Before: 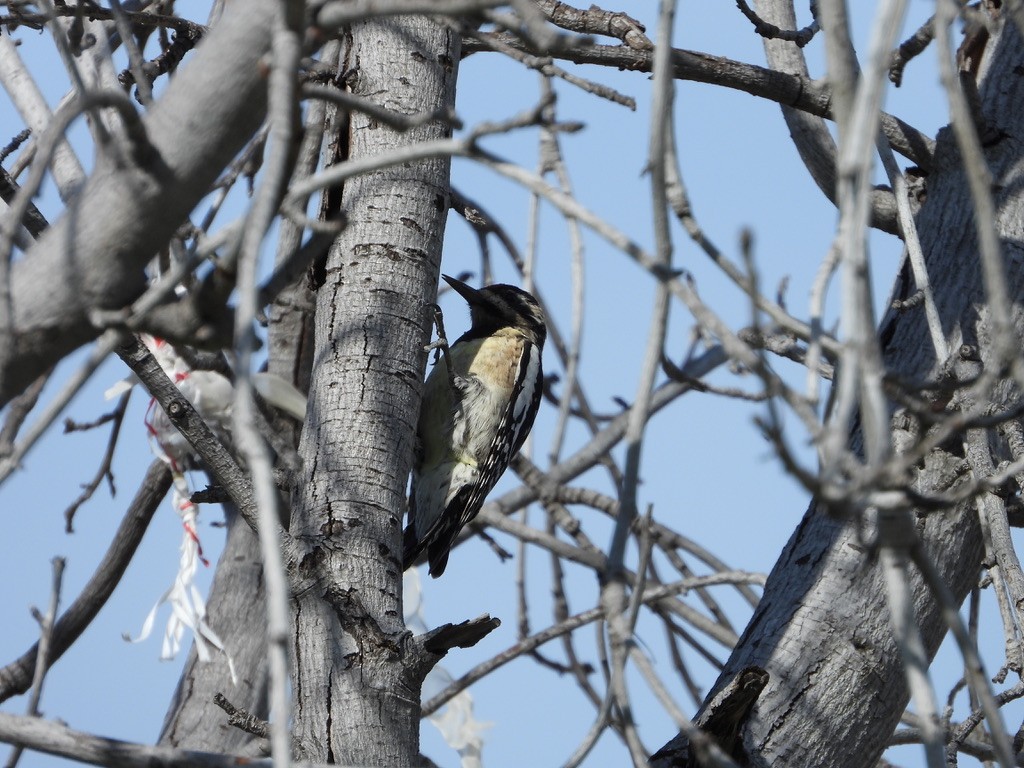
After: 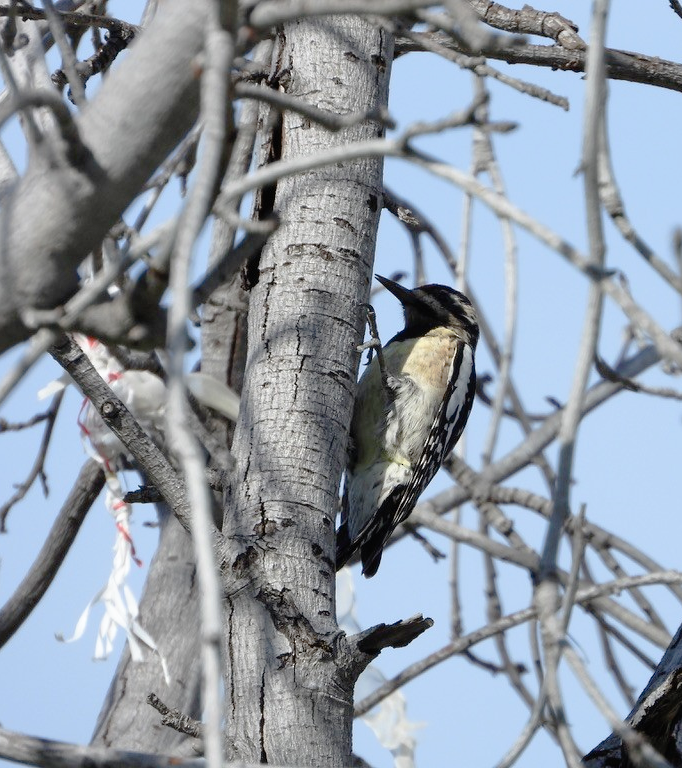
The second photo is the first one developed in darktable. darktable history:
crop and rotate: left 6.617%, right 26.717%
tone curve: curves: ch0 [(0, 0) (0.003, 0.007) (0.011, 0.011) (0.025, 0.021) (0.044, 0.04) (0.069, 0.07) (0.1, 0.129) (0.136, 0.187) (0.177, 0.254) (0.224, 0.325) (0.277, 0.398) (0.335, 0.461) (0.399, 0.513) (0.468, 0.571) (0.543, 0.624) (0.623, 0.69) (0.709, 0.777) (0.801, 0.86) (0.898, 0.953) (1, 1)], preserve colors none
color balance: on, module defaults
